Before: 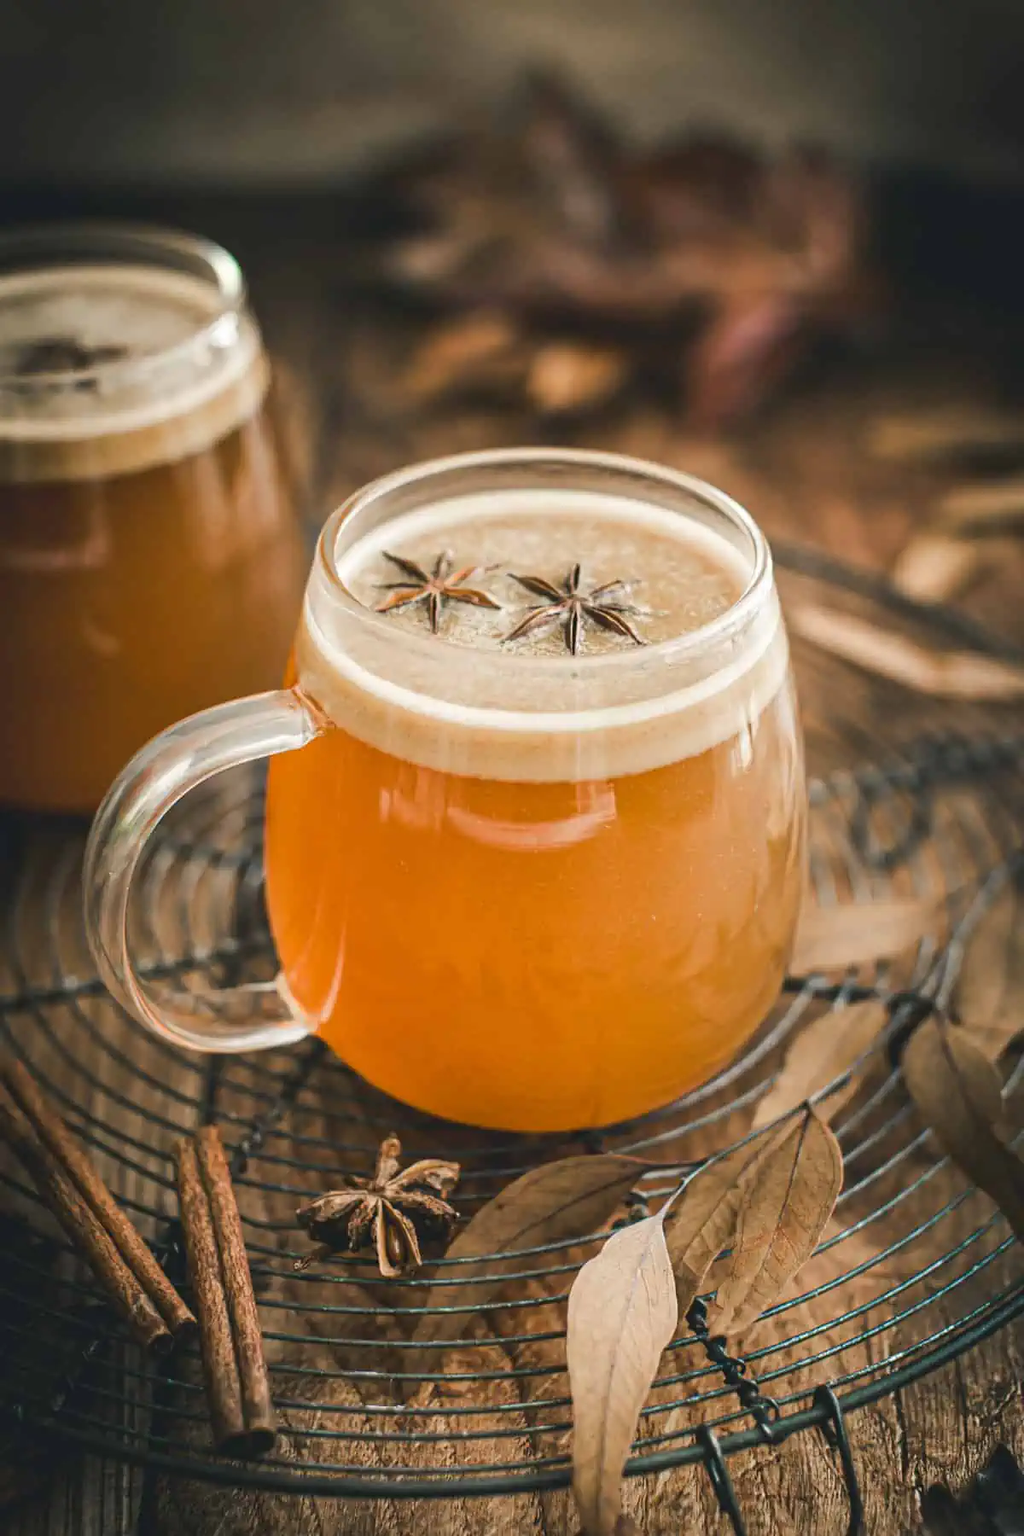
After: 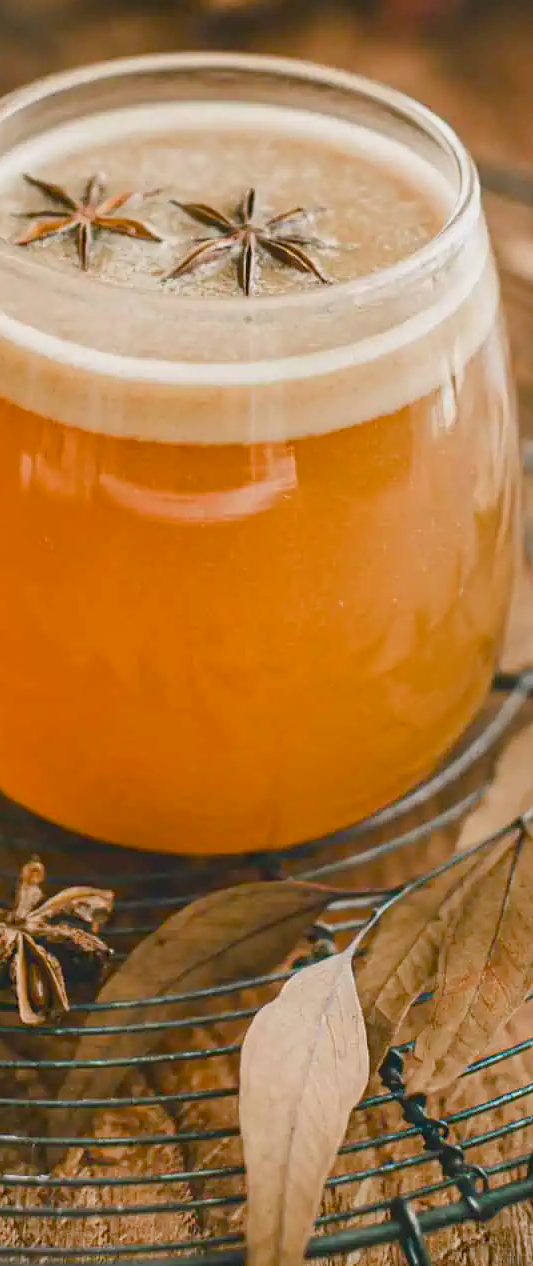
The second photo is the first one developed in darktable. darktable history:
crop: left 35.432%, top 26.233%, right 20.145%, bottom 3.432%
color balance rgb: shadows lift › chroma 1%, shadows lift › hue 113°, highlights gain › chroma 0.2%, highlights gain › hue 333°, perceptual saturation grading › global saturation 20%, perceptual saturation grading › highlights -25%, perceptual saturation grading › shadows 25%, contrast -10%
